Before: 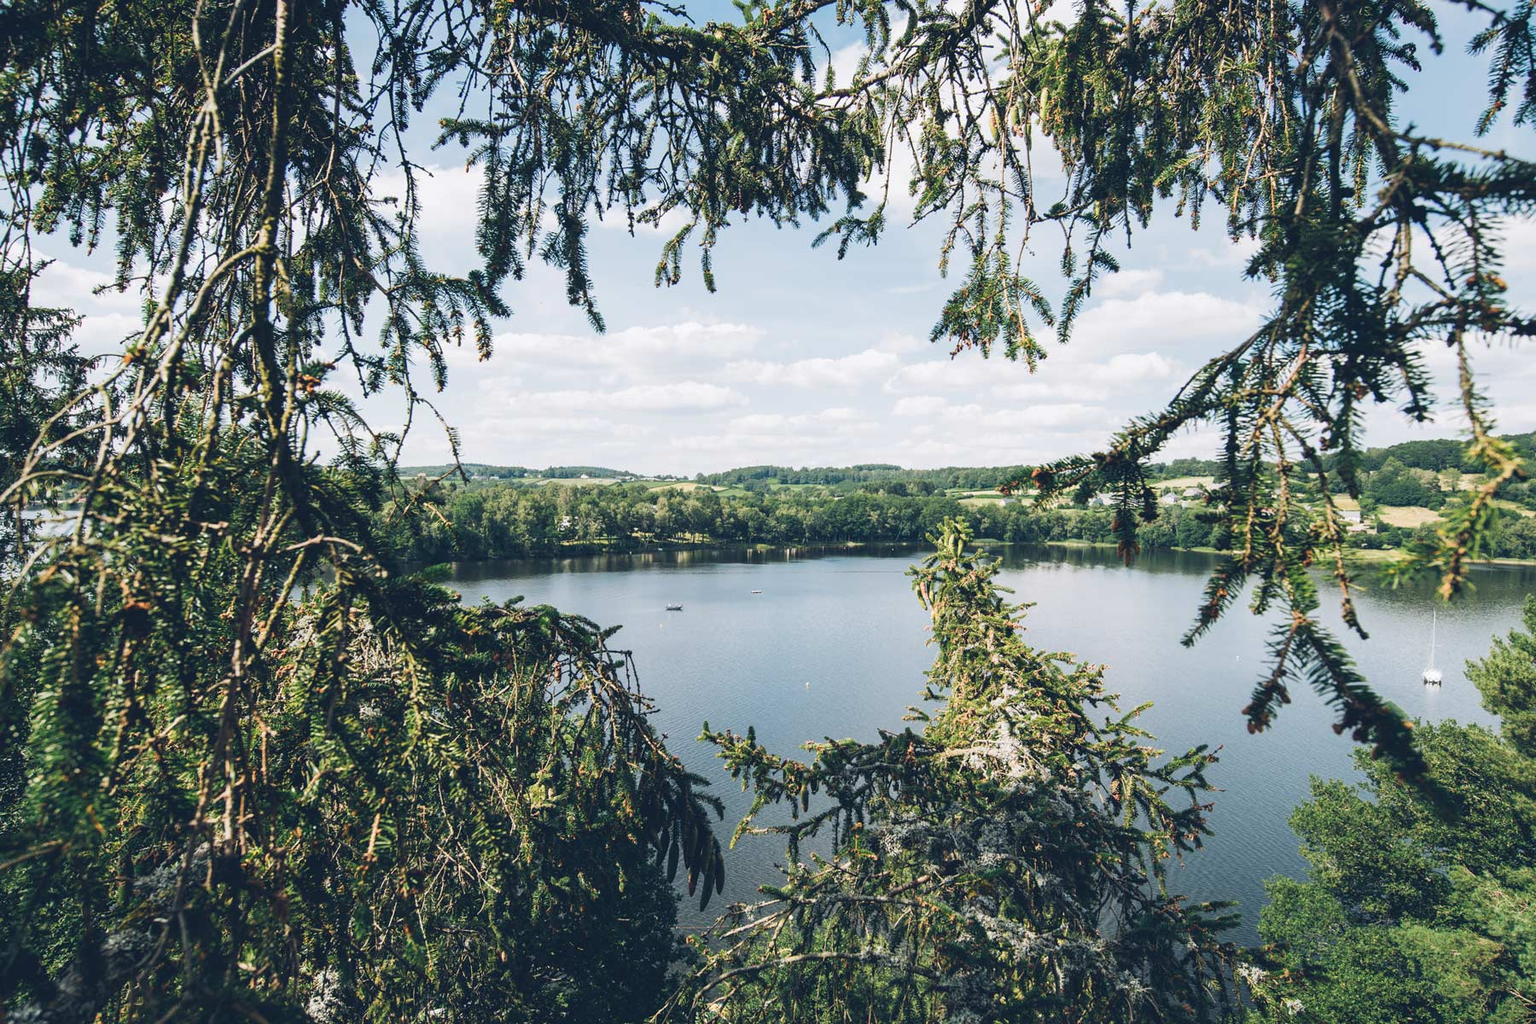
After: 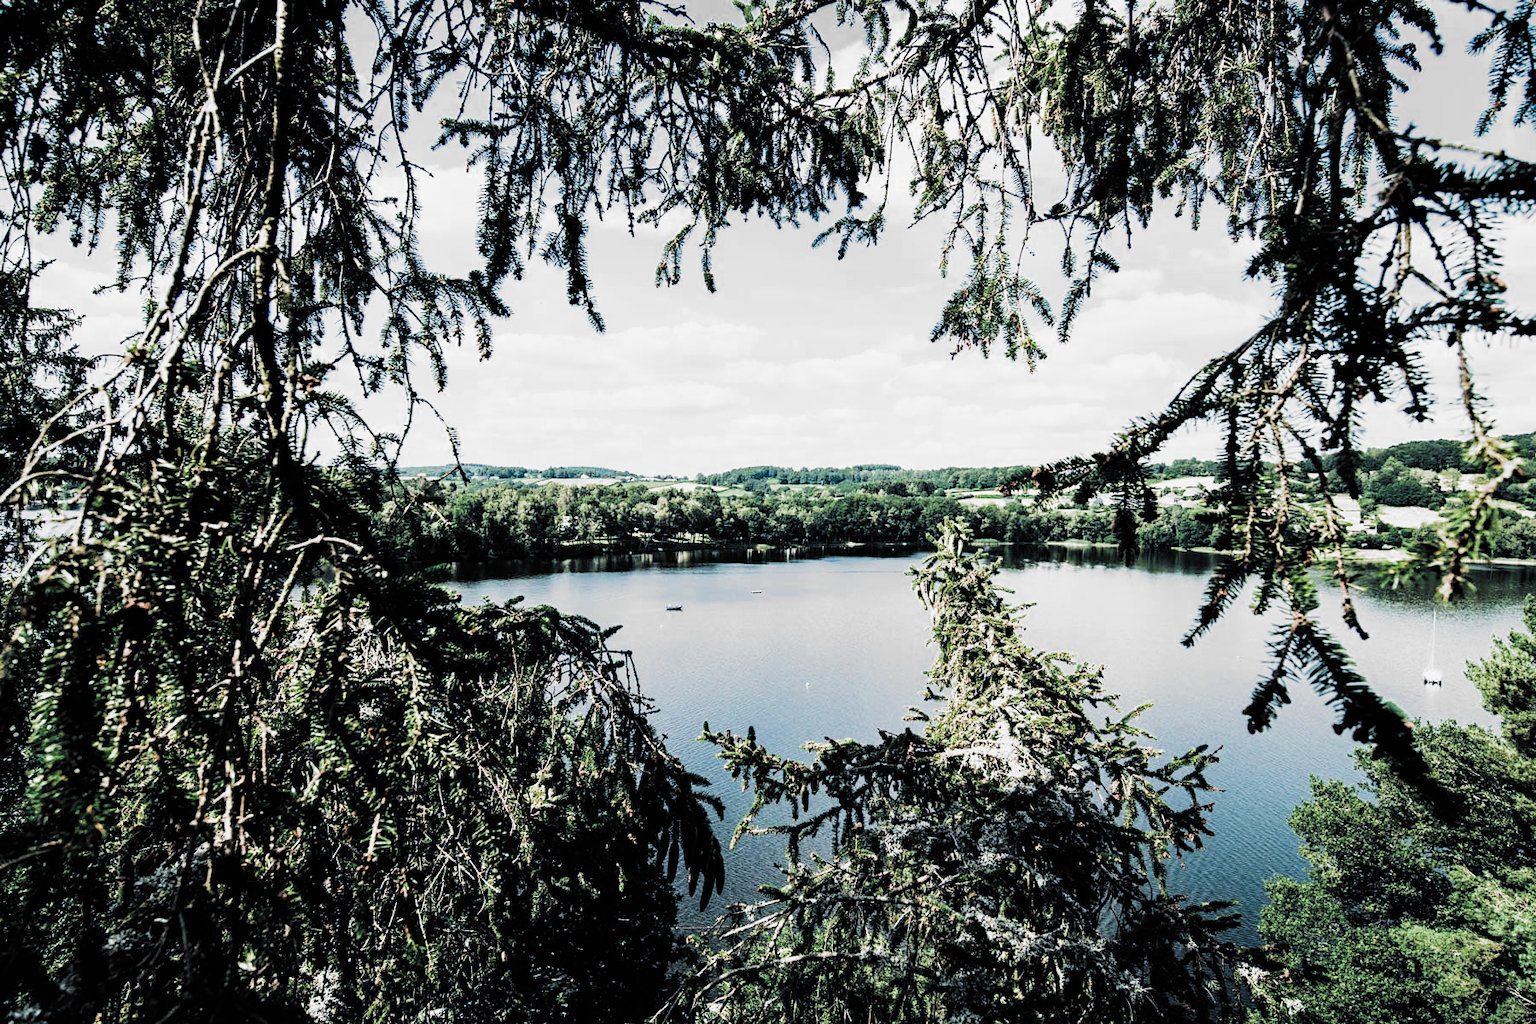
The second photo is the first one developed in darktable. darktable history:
filmic rgb: black relative exposure -5.02 EV, white relative exposure 3.96 EV, hardness 2.89, contrast 1.391, highlights saturation mix -30.75%, add noise in highlights 0.002, color science v3 (2019), use custom middle-gray values true, contrast in highlights soft
color calibration: output R [0.972, 0.068, -0.094, 0], output G [-0.178, 1.216, -0.086, 0], output B [0.095, -0.136, 0.98, 0], illuminant as shot in camera, x 0.358, y 0.373, temperature 4628.91 K
tone equalizer: -8 EV -0.77 EV, -7 EV -0.697 EV, -6 EV -0.63 EV, -5 EV -0.403 EV, -3 EV 0.367 EV, -2 EV 0.6 EV, -1 EV 0.683 EV, +0 EV 0.73 EV, edges refinement/feathering 500, mask exposure compensation -1.57 EV, preserve details no
haze removal: compatibility mode true, adaptive false
